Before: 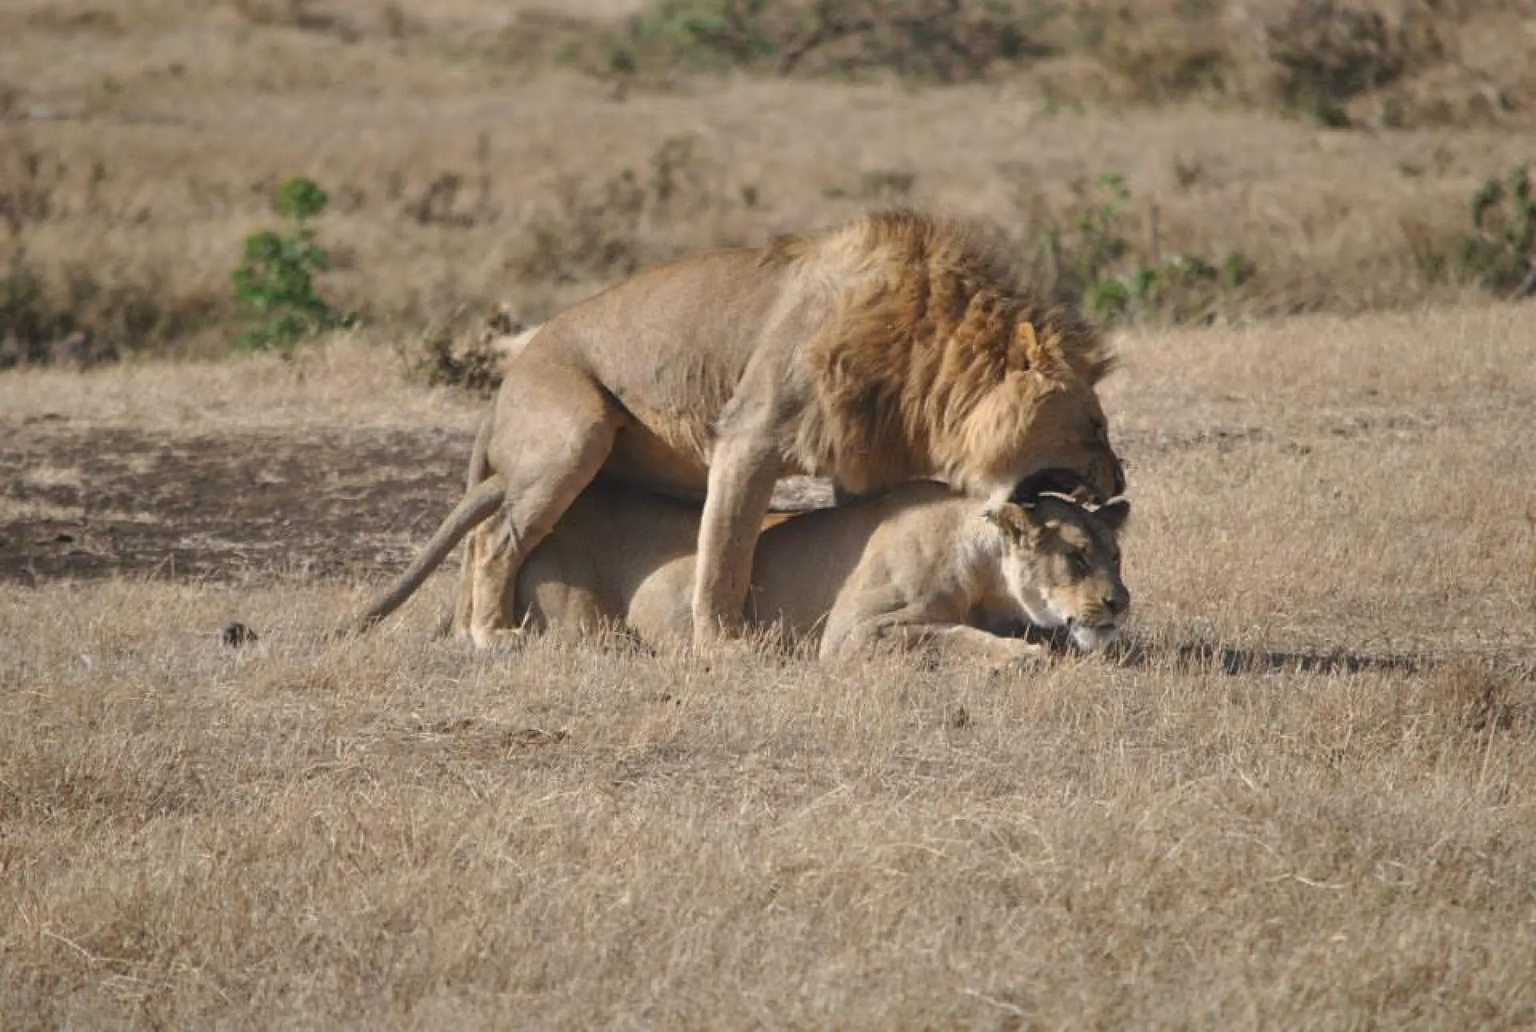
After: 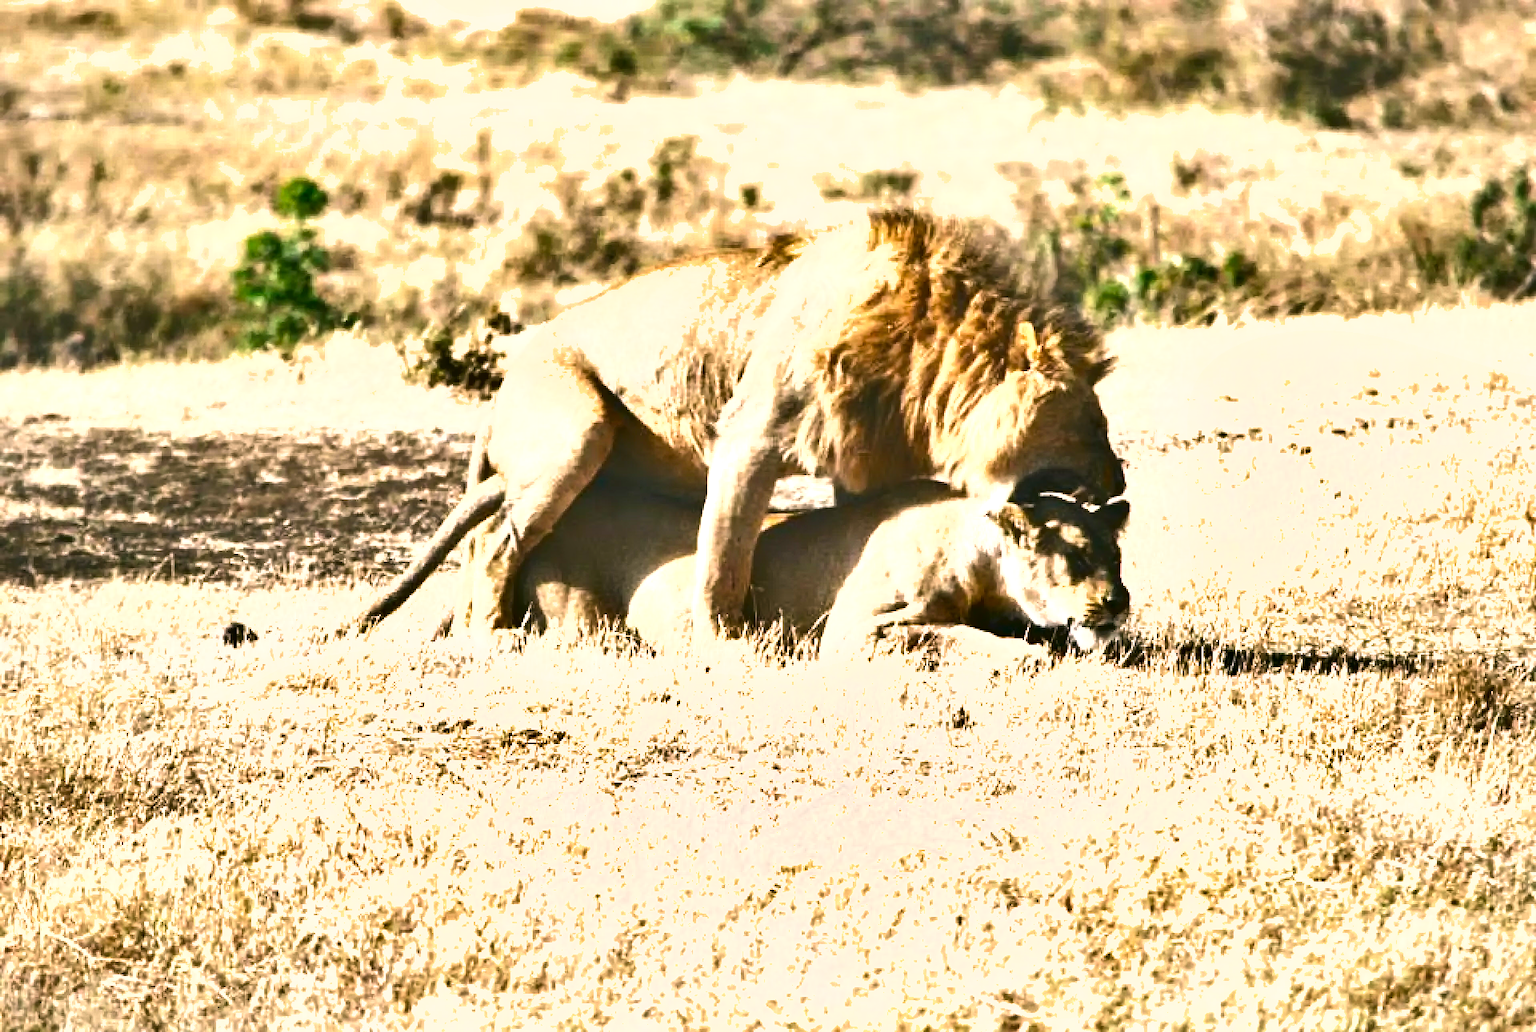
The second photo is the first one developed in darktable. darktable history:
shadows and highlights: shadows 60, highlights -60.23, soften with gaussian
exposure: black level correction 0, exposure 1.9 EV, compensate highlight preservation false
color correction: highlights a* 4.02, highlights b* 4.98, shadows a* -7.55, shadows b* 4.98
